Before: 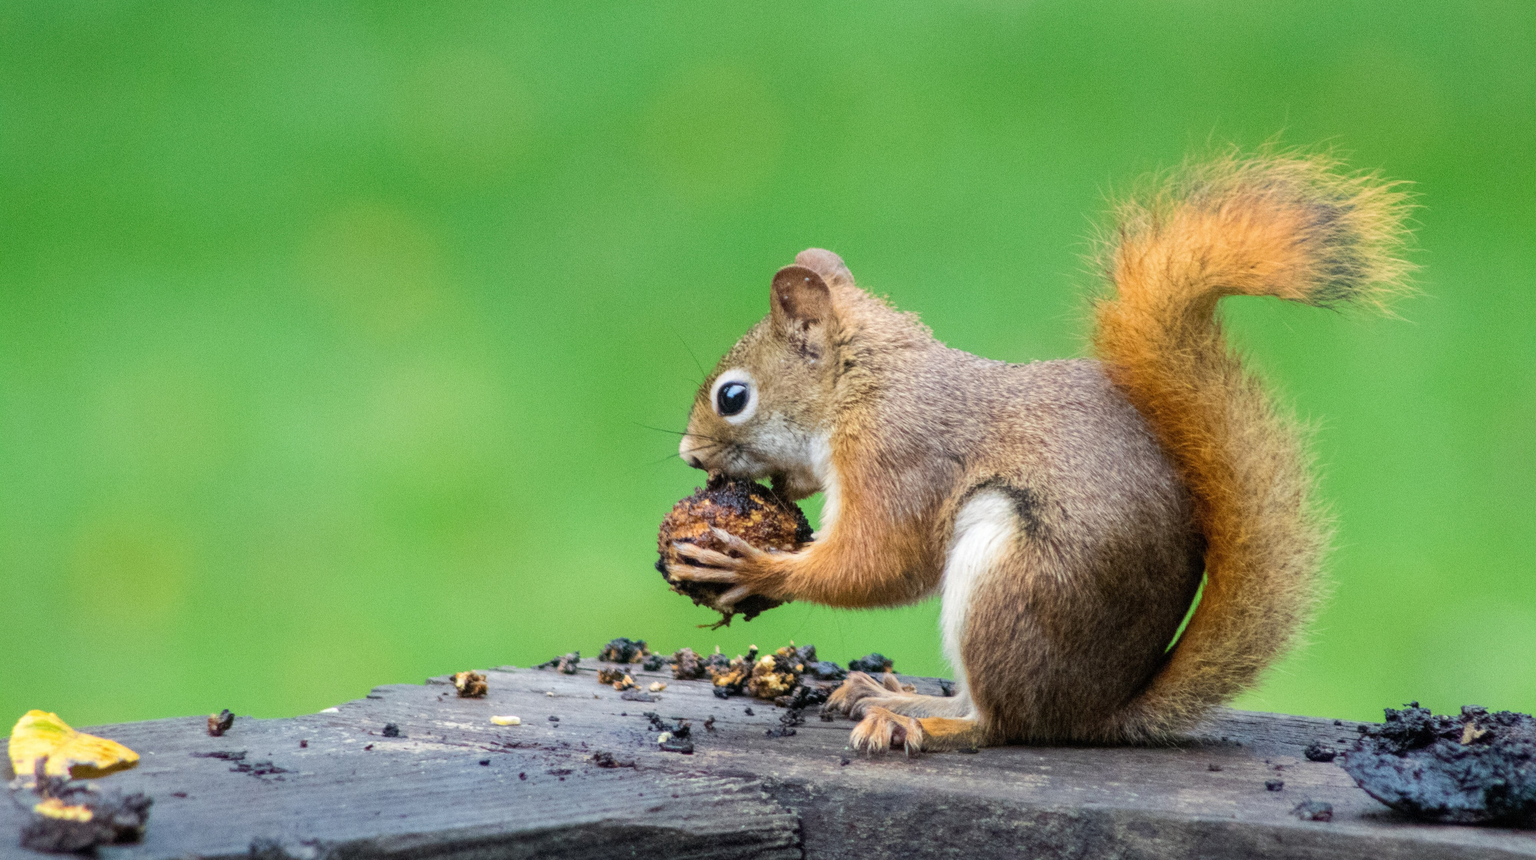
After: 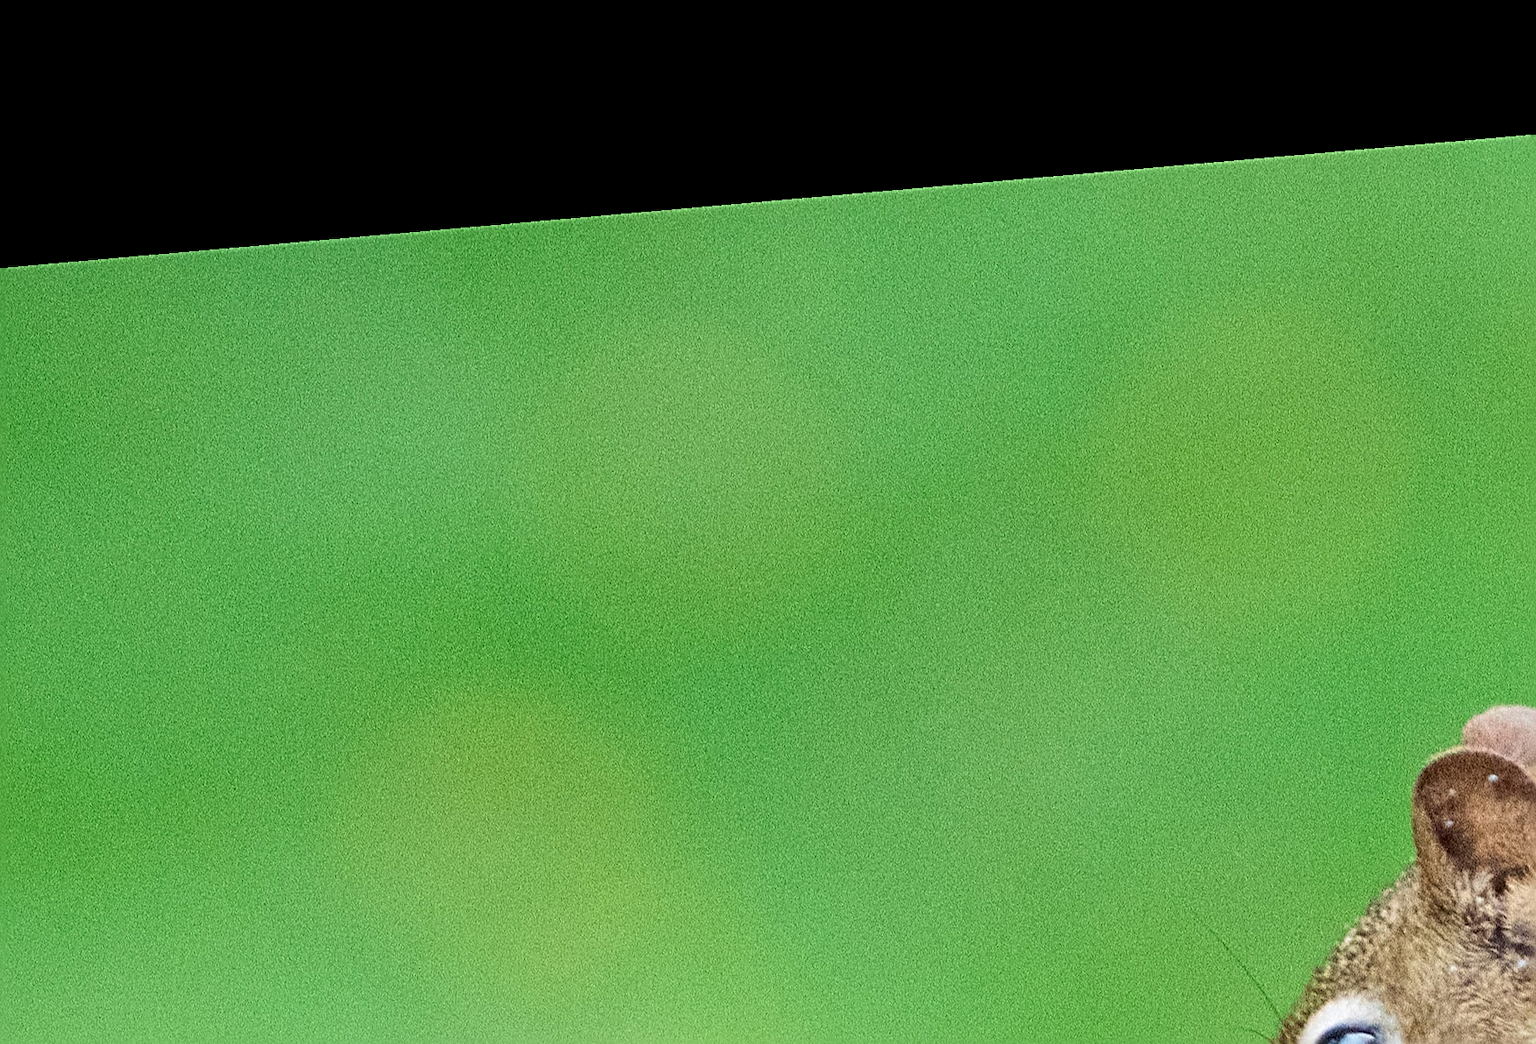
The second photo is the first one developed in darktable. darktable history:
crop and rotate: left 10.817%, top 0.062%, right 47.194%, bottom 53.626%
local contrast: mode bilateral grid, contrast 30, coarseness 25, midtone range 0.2
sharpen: radius 2.676, amount 0.669
rotate and perspective: rotation -4.98°, automatic cropping off
